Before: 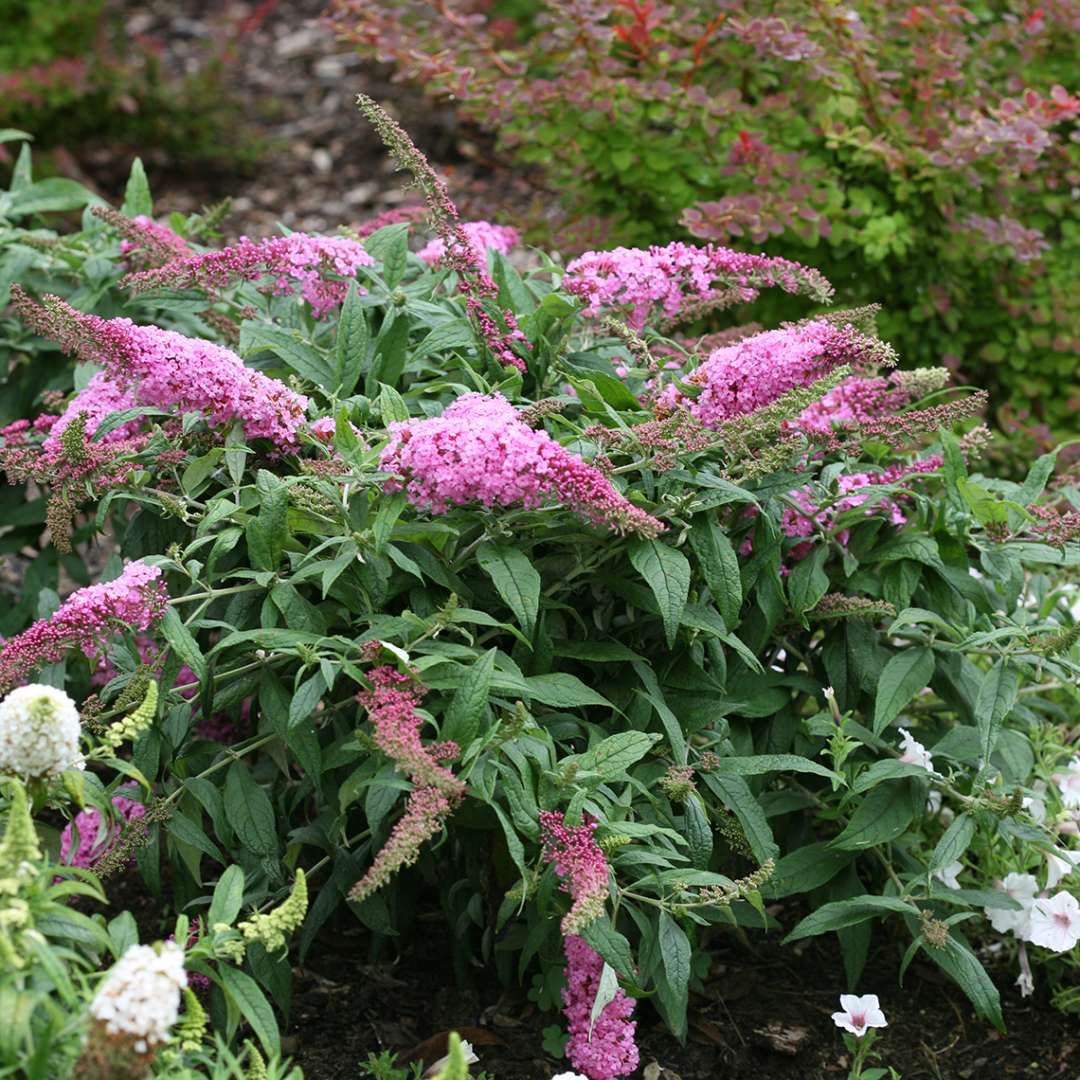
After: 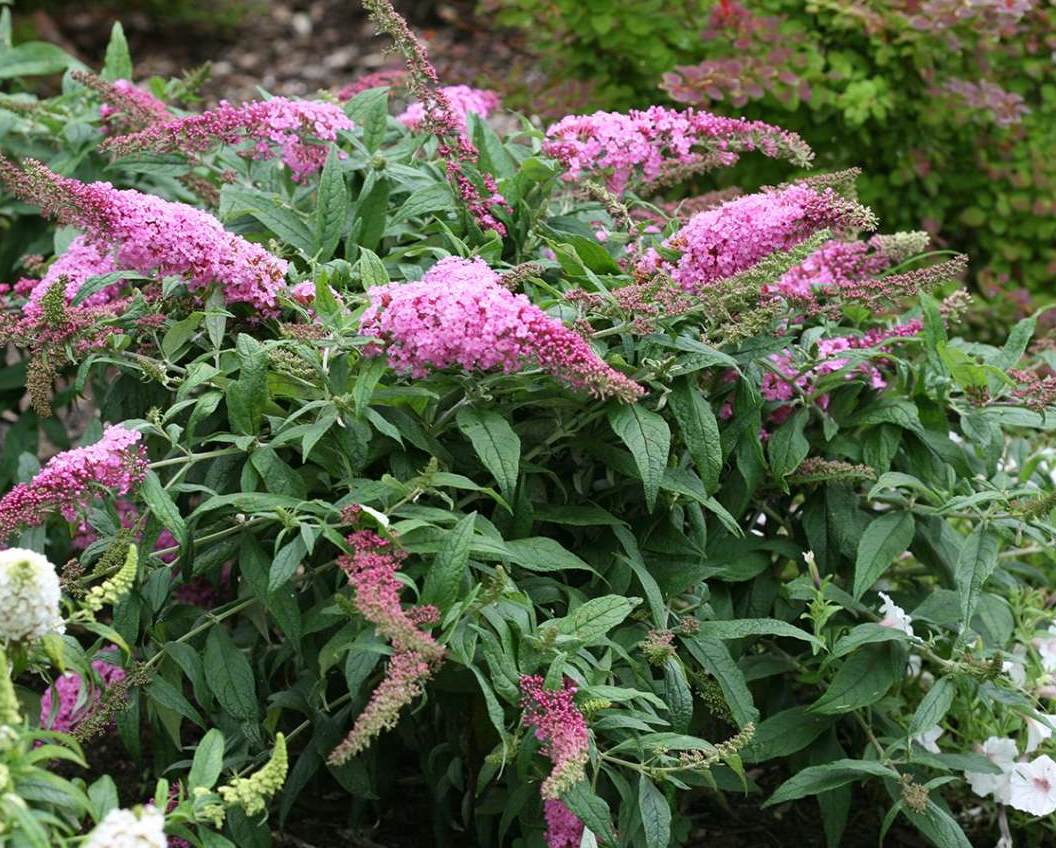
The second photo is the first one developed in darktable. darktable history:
color calibration: illuminant same as pipeline (D50), adaptation XYZ, x 0.346, y 0.358, temperature 5011.1 K
crop and rotate: left 1.964%, top 12.662%, right 0.226%, bottom 8.774%
